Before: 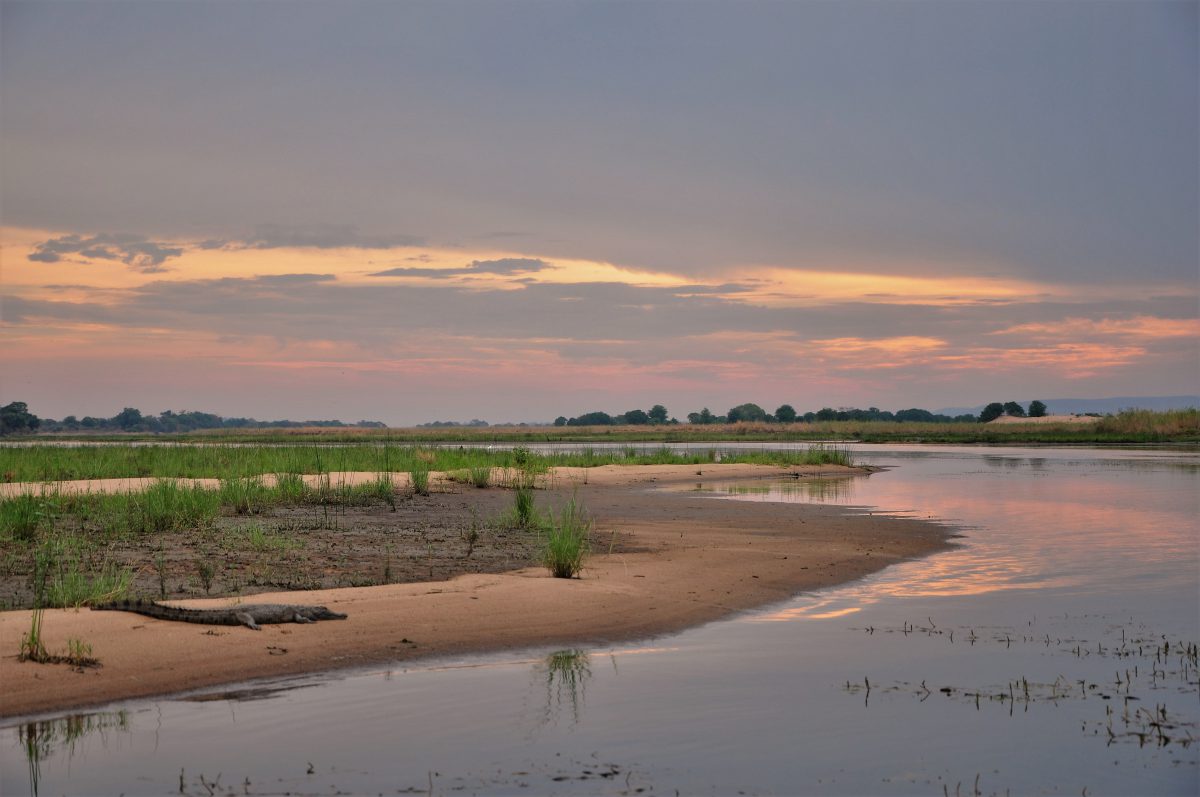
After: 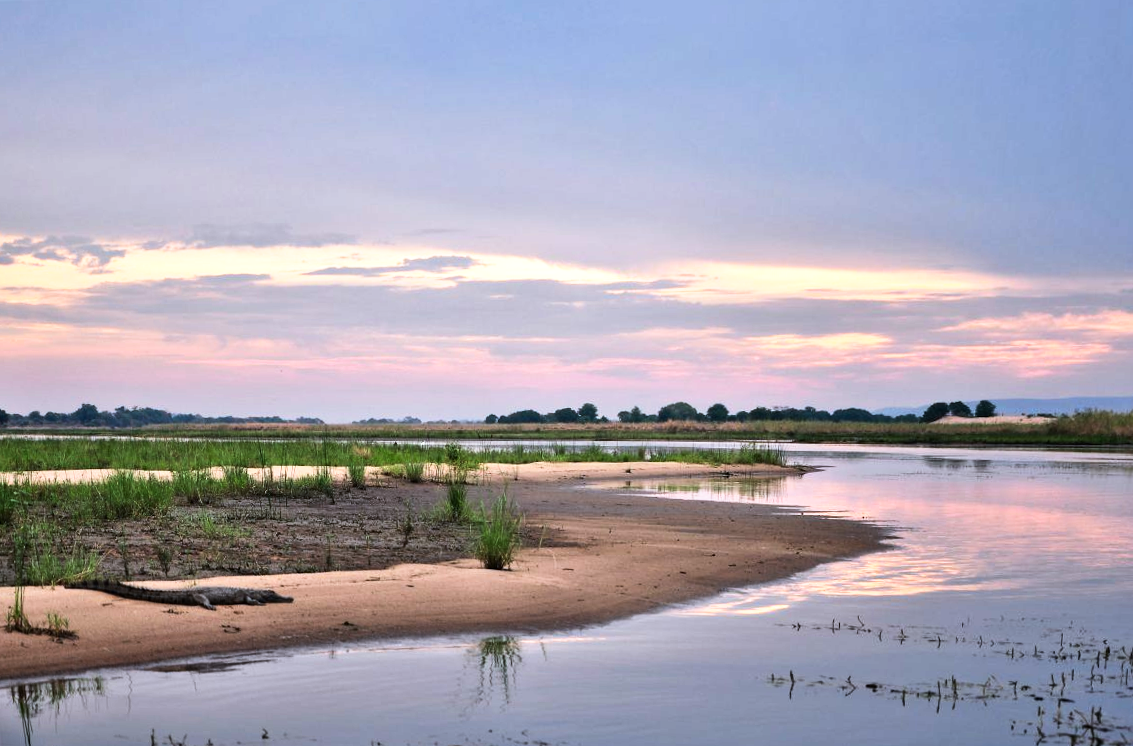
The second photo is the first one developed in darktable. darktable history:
color calibration: output R [0.994, 0.059, -0.119, 0], output G [-0.036, 1.09, -0.119, 0], output B [0.078, -0.108, 0.961, 0], illuminant custom, x 0.371, y 0.382, temperature 4281.14 K
tone equalizer: -8 EV -1.08 EV, -7 EV -1.01 EV, -6 EV -0.867 EV, -5 EV -0.578 EV, -3 EV 0.578 EV, -2 EV 0.867 EV, -1 EV 1.01 EV, +0 EV 1.08 EV, edges refinement/feathering 500, mask exposure compensation -1.57 EV, preserve details no
rotate and perspective: rotation 0.062°, lens shift (vertical) 0.115, lens shift (horizontal) -0.133, crop left 0.047, crop right 0.94, crop top 0.061, crop bottom 0.94
base curve: curves: ch0 [(0, 0) (0.688, 0.865) (1, 1)], preserve colors none
